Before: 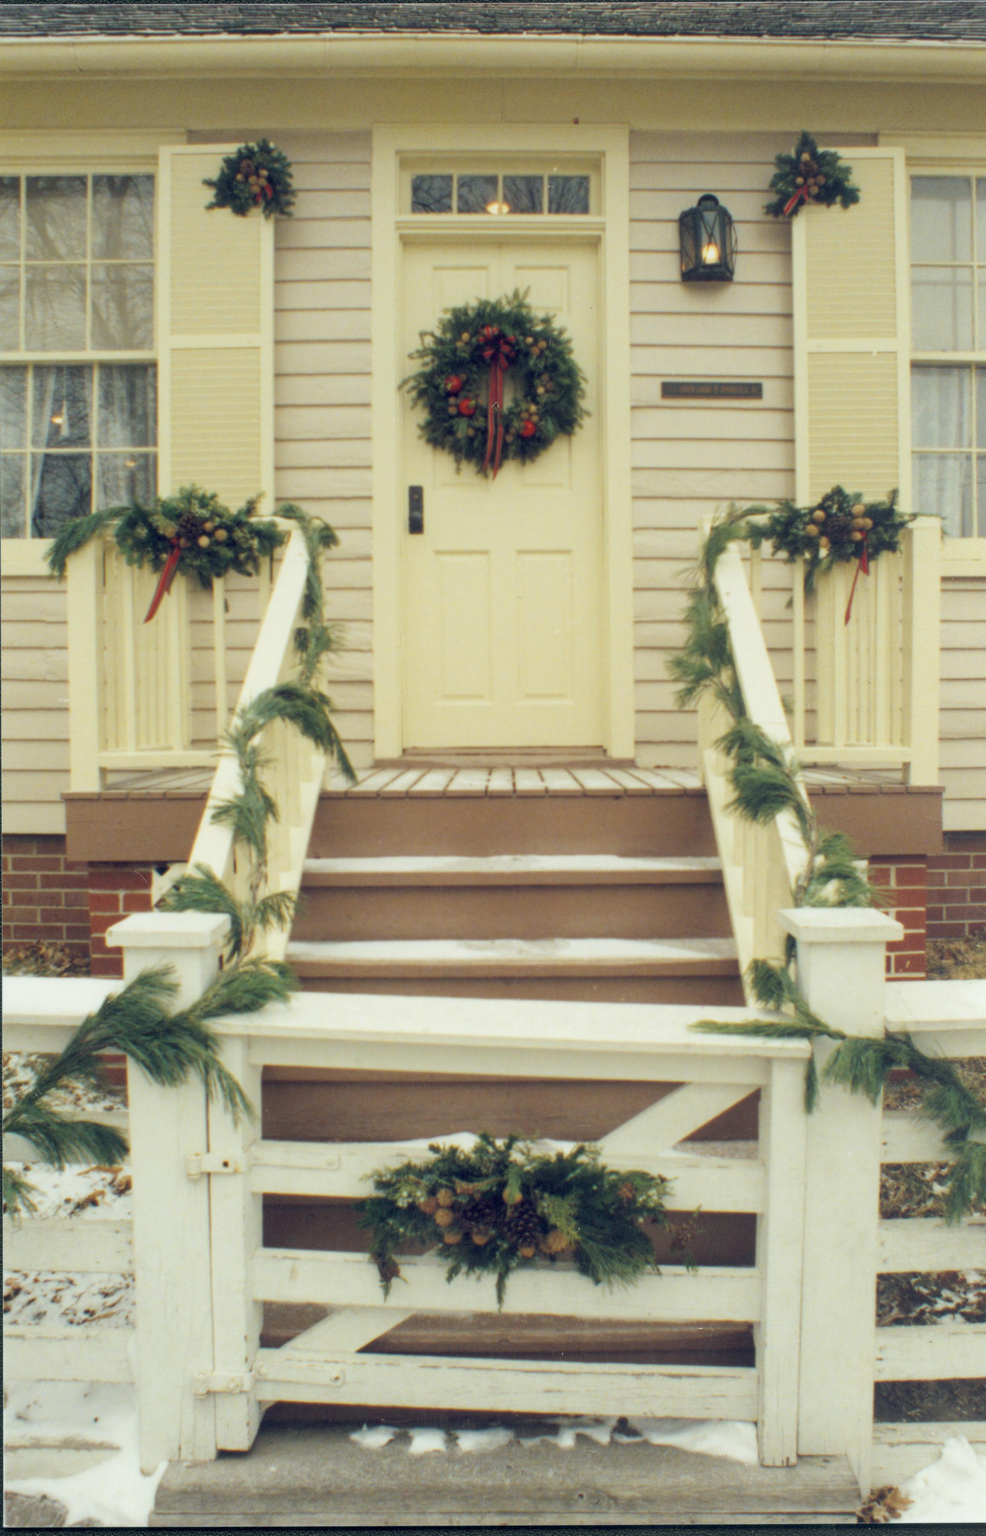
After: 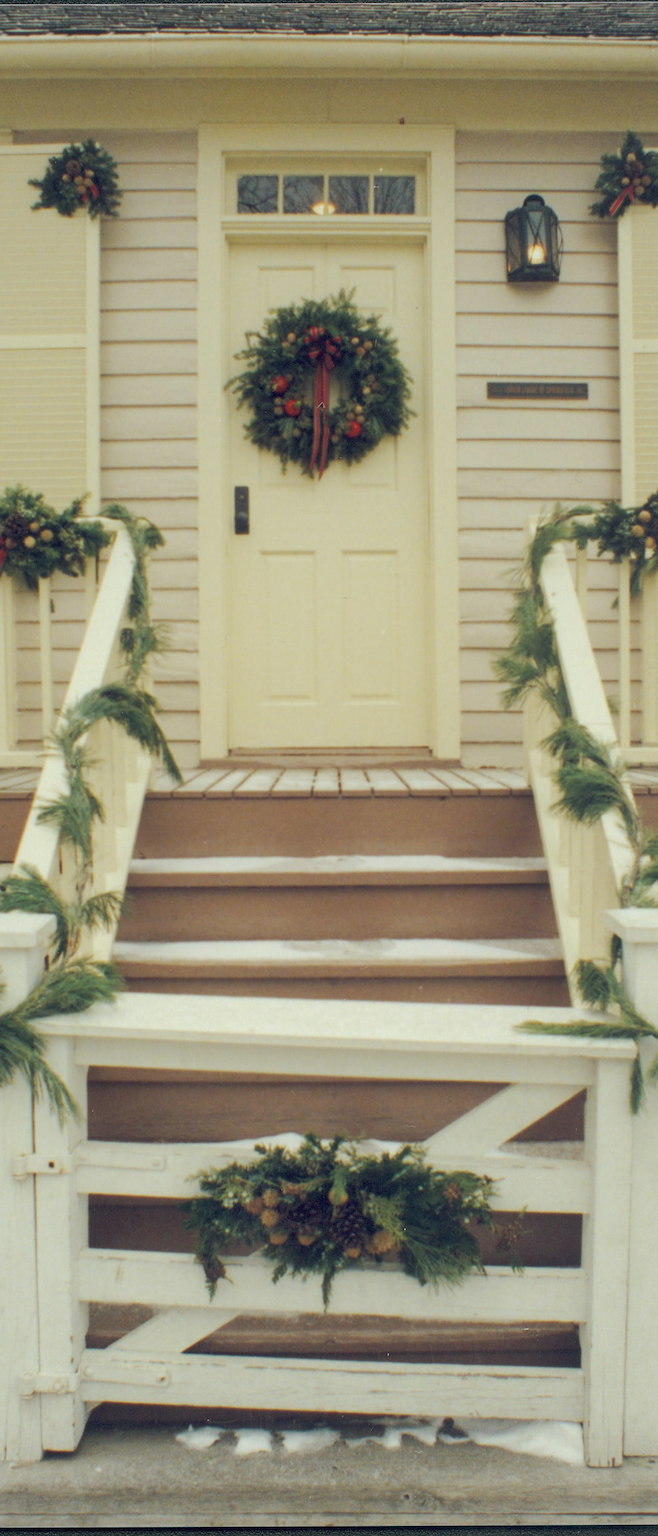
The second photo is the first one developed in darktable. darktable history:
crop and rotate: left 17.732%, right 15.423%
sharpen: on, module defaults
tone curve: curves: ch0 [(0, 0) (0.003, 0.027) (0.011, 0.03) (0.025, 0.04) (0.044, 0.063) (0.069, 0.093) (0.1, 0.125) (0.136, 0.153) (0.177, 0.191) (0.224, 0.232) (0.277, 0.279) (0.335, 0.333) (0.399, 0.39) (0.468, 0.457) (0.543, 0.535) (0.623, 0.611) (0.709, 0.683) (0.801, 0.758) (0.898, 0.853) (1, 1)], preserve colors none
